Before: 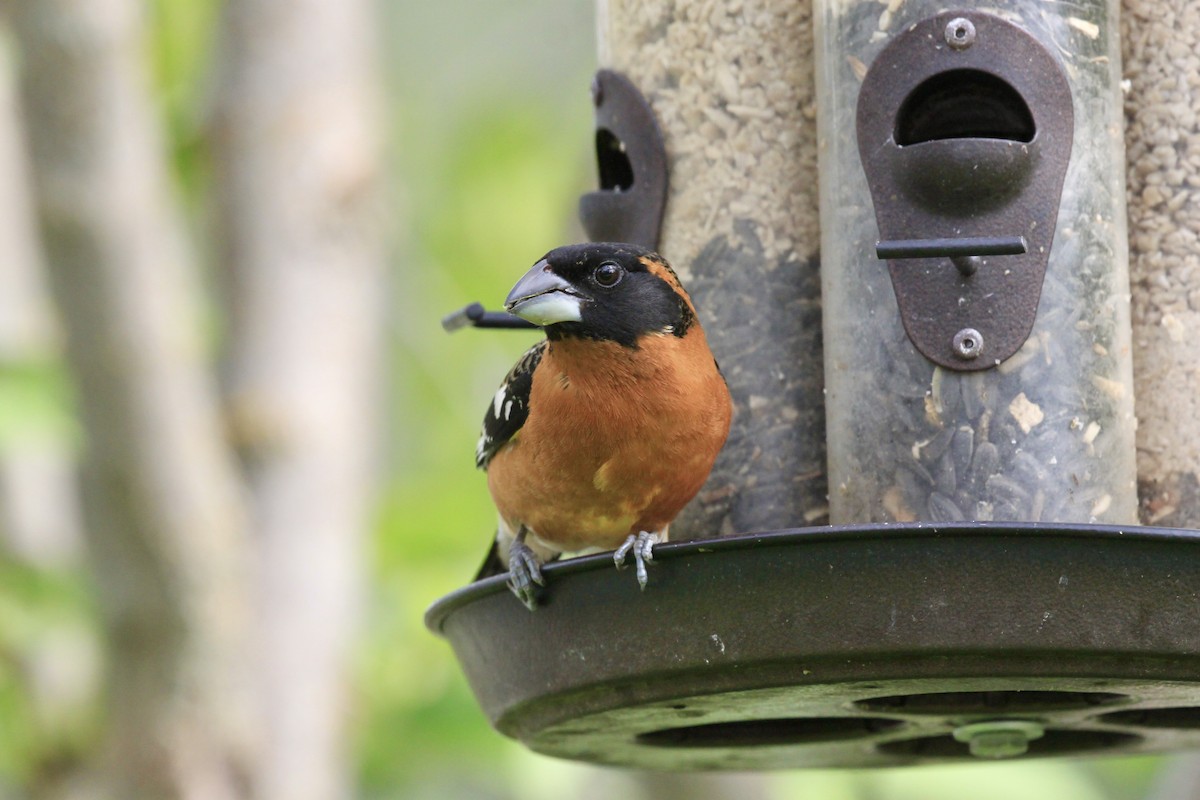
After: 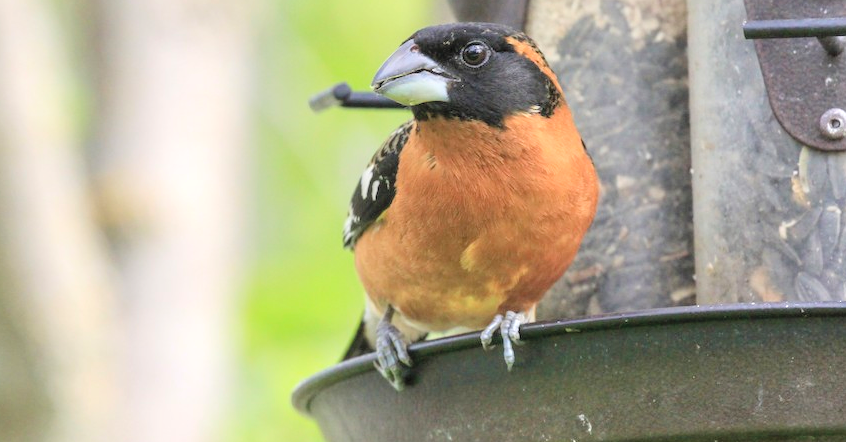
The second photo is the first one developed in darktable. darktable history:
global tonemap: drago (0.7, 100)
local contrast: on, module defaults
crop: left 11.123%, top 27.61%, right 18.3%, bottom 17.034%
